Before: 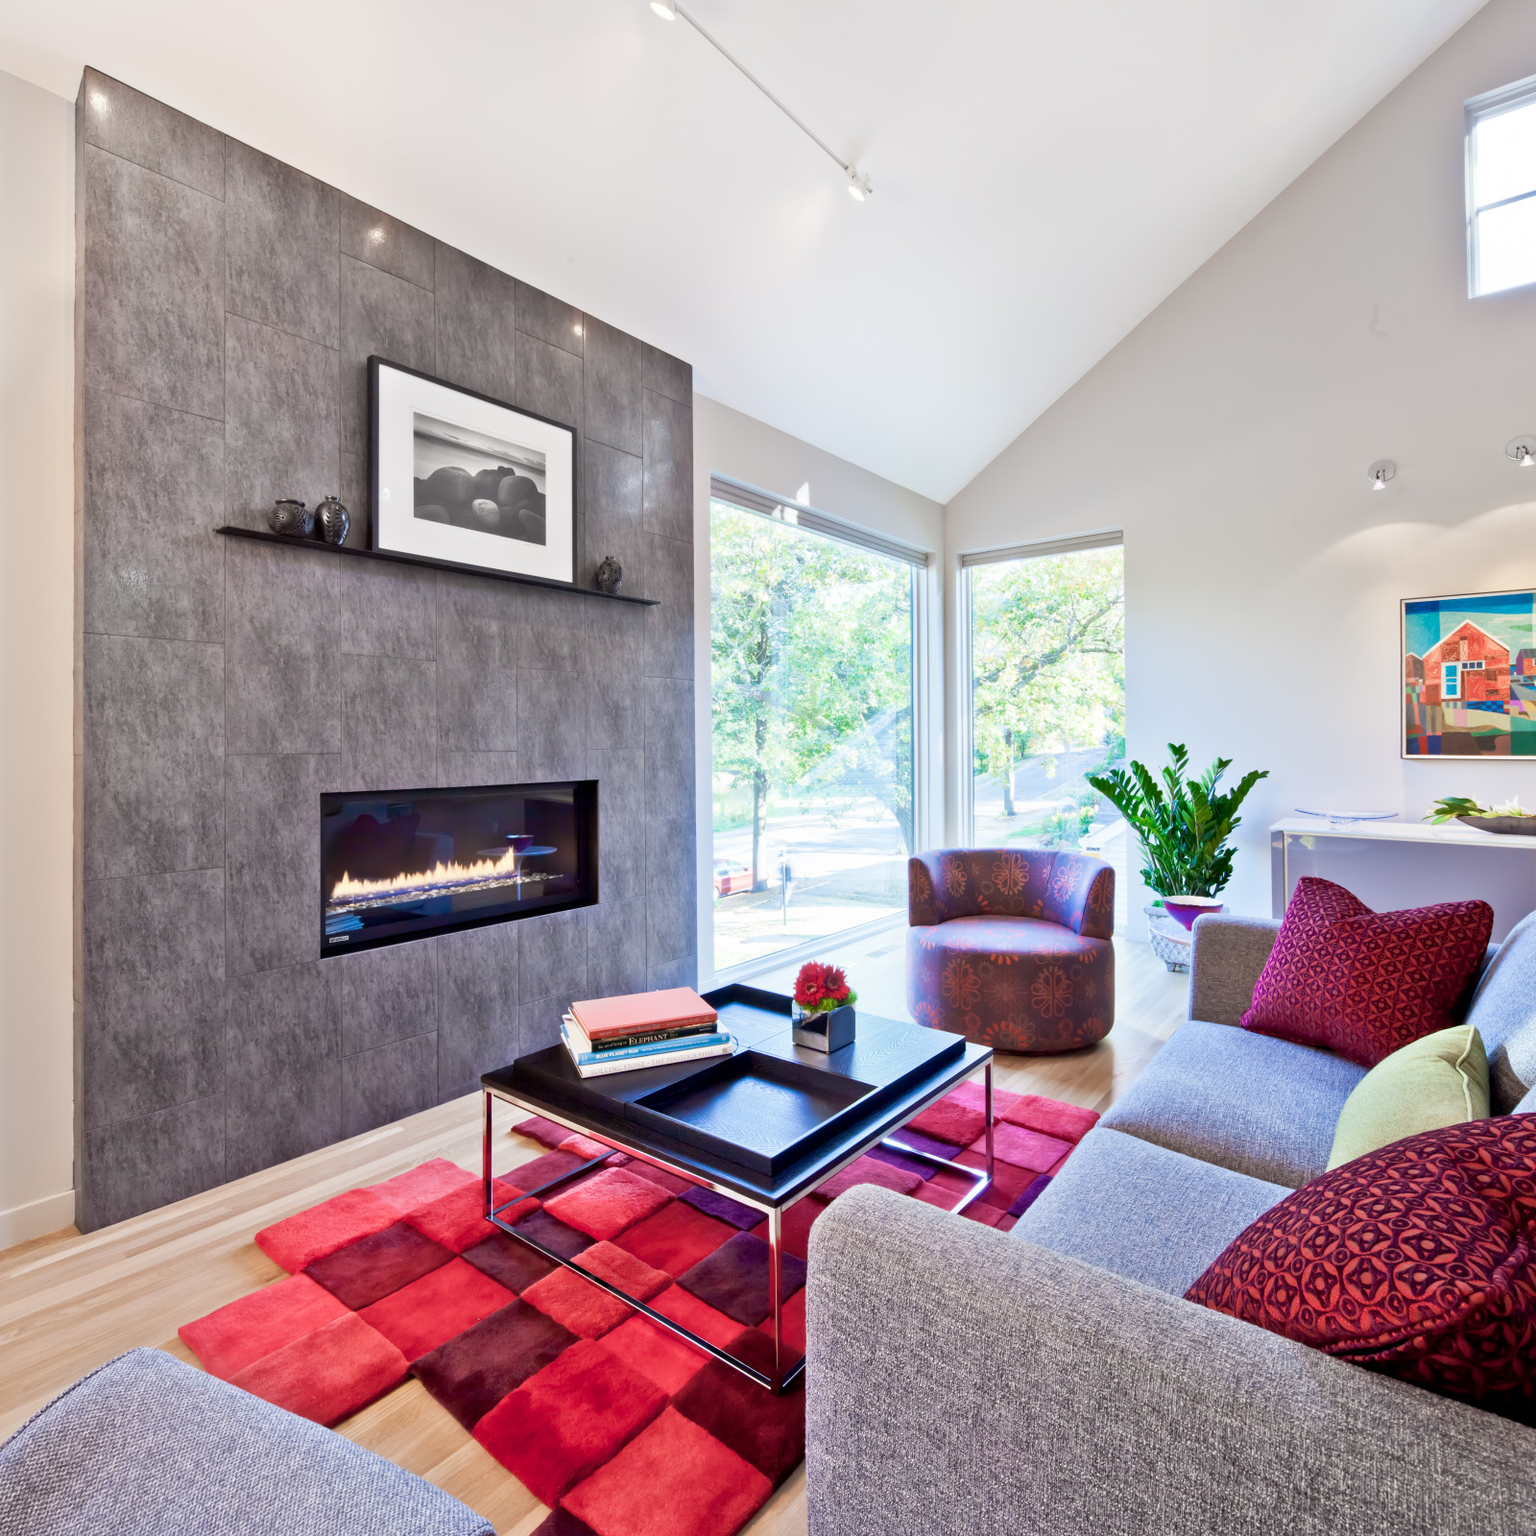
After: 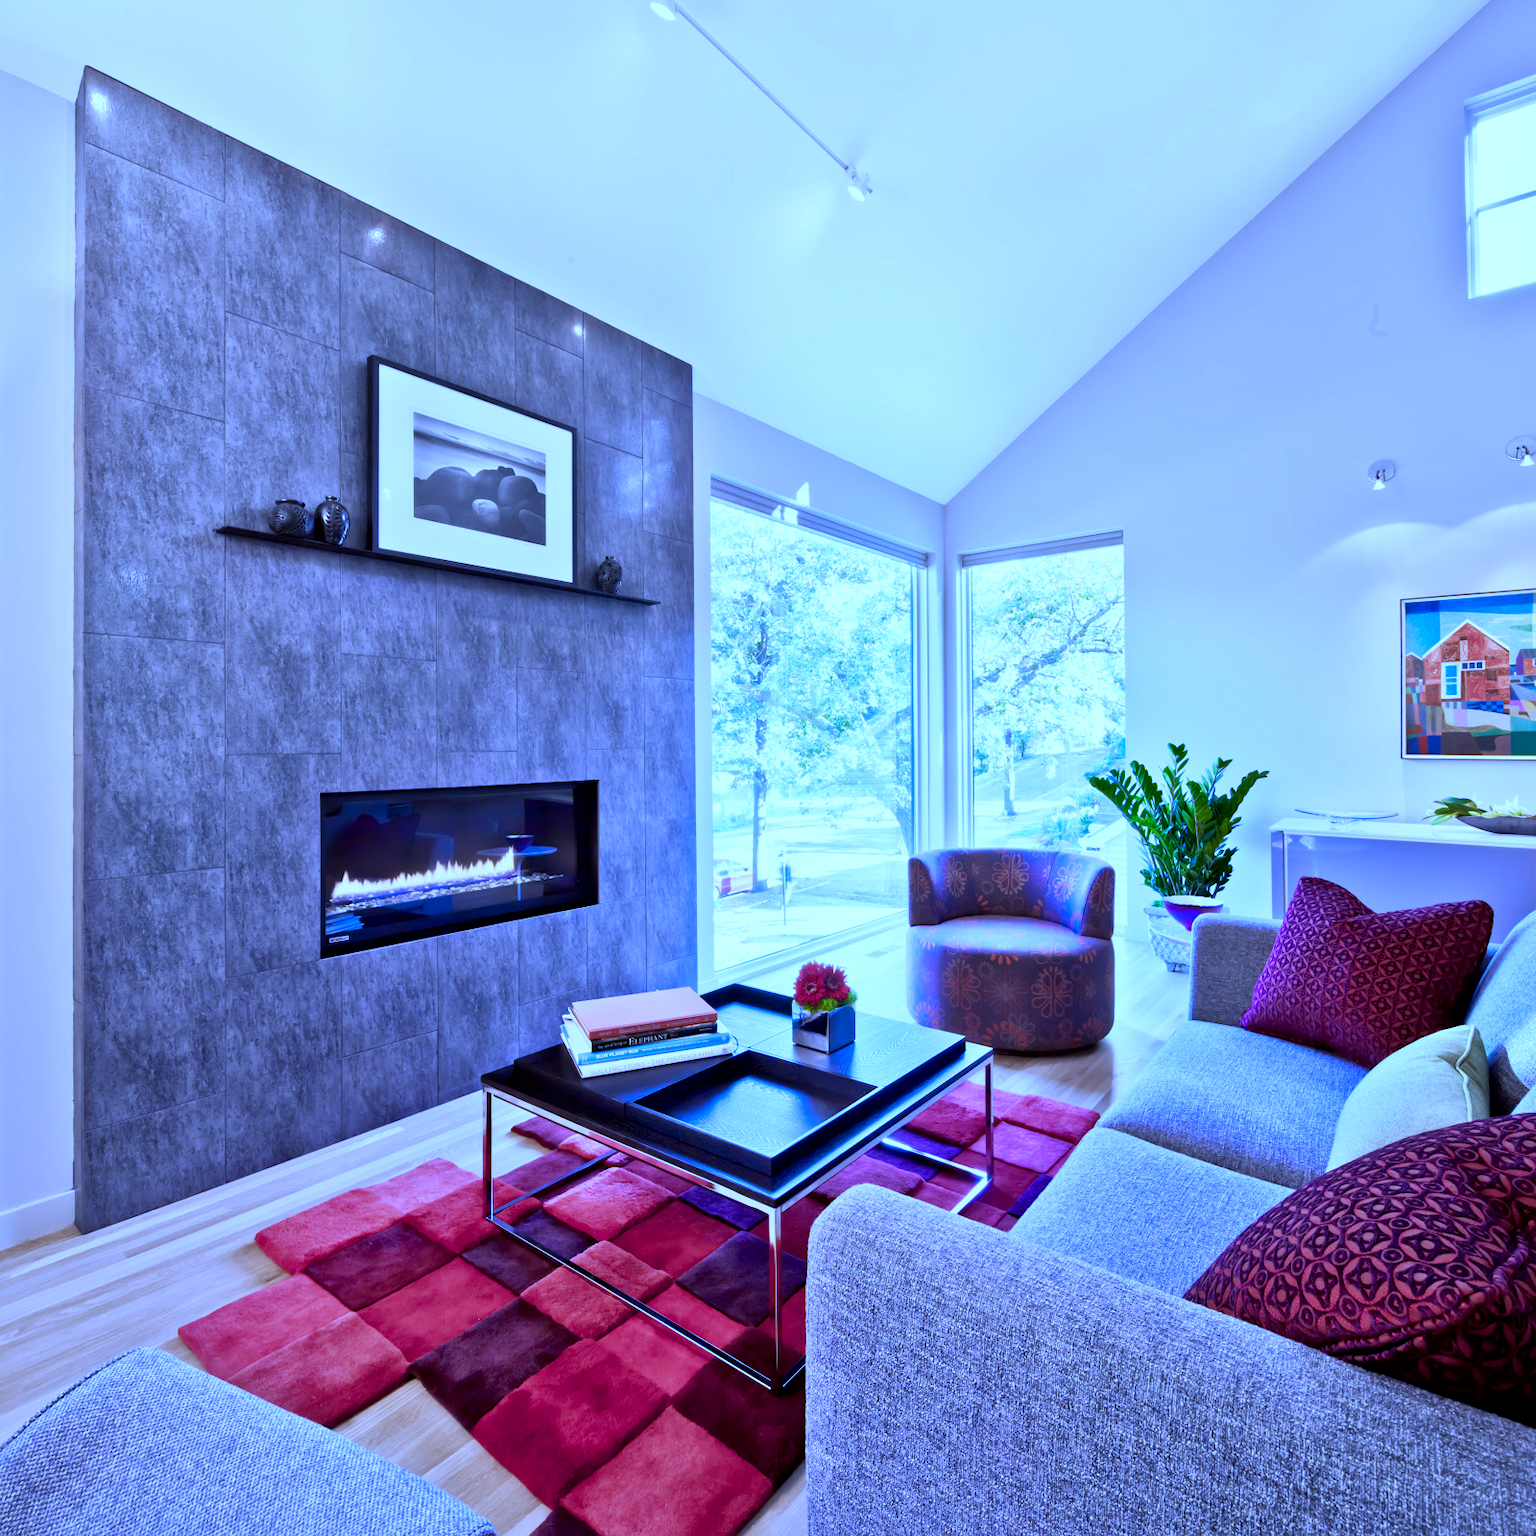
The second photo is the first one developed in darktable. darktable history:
color balance: gamma [0.9, 0.988, 0.975, 1.025], gain [1.05, 1, 1, 1]
white balance: red 0.766, blue 1.537
local contrast: mode bilateral grid, contrast 20, coarseness 50, detail 130%, midtone range 0.2
